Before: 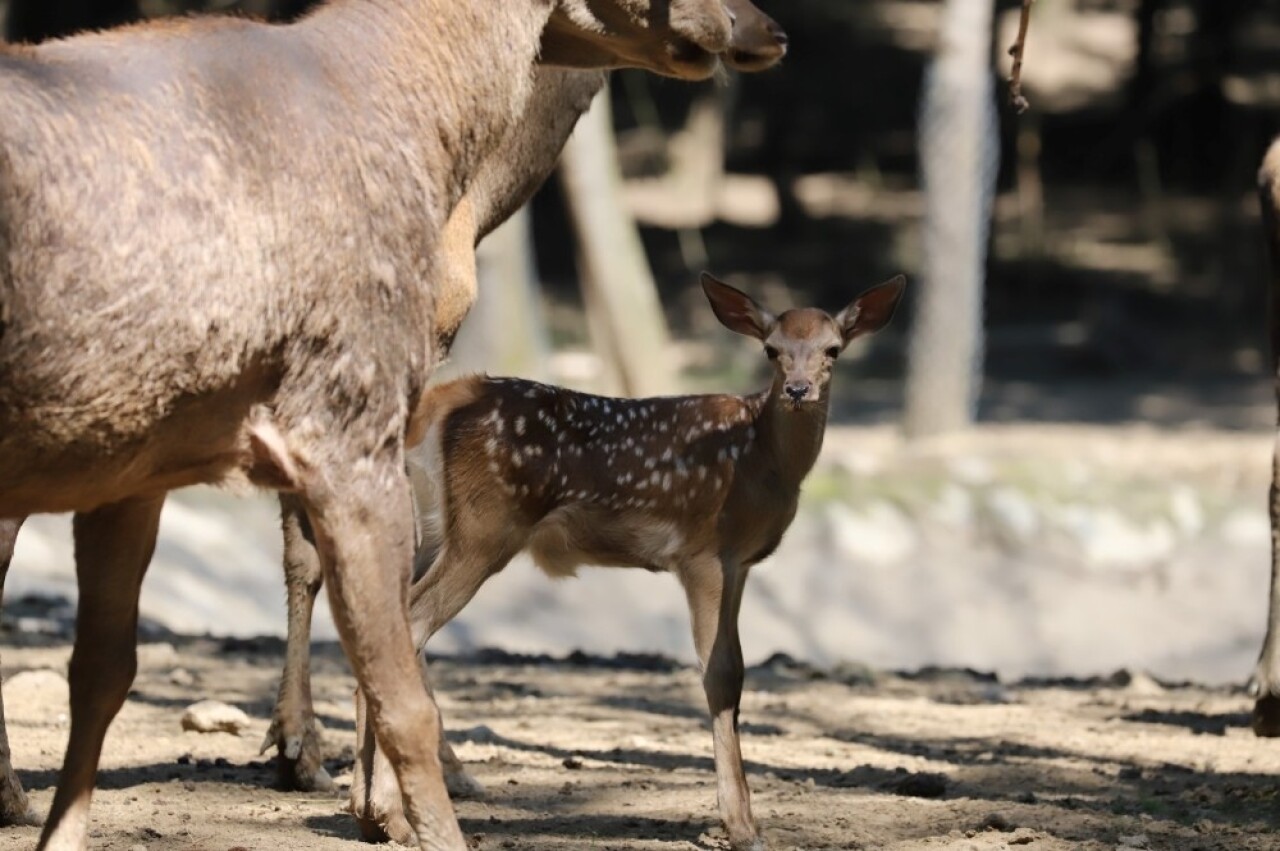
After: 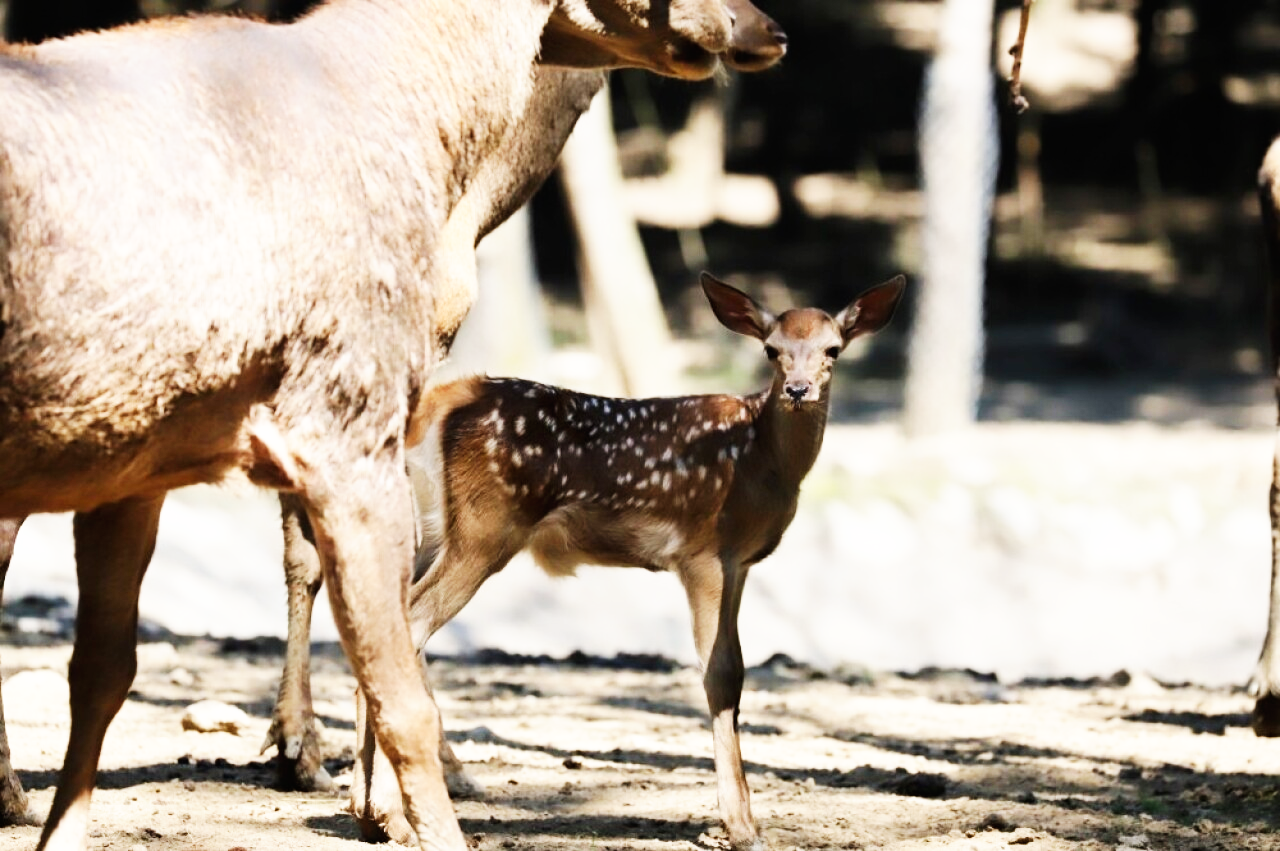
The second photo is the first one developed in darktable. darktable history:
contrast brightness saturation: saturation -0.05
base curve: curves: ch0 [(0, 0) (0.007, 0.004) (0.027, 0.03) (0.046, 0.07) (0.207, 0.54) (0.442, 0.872) (0.673, 0.972) (1, 1)], preserve colors none
